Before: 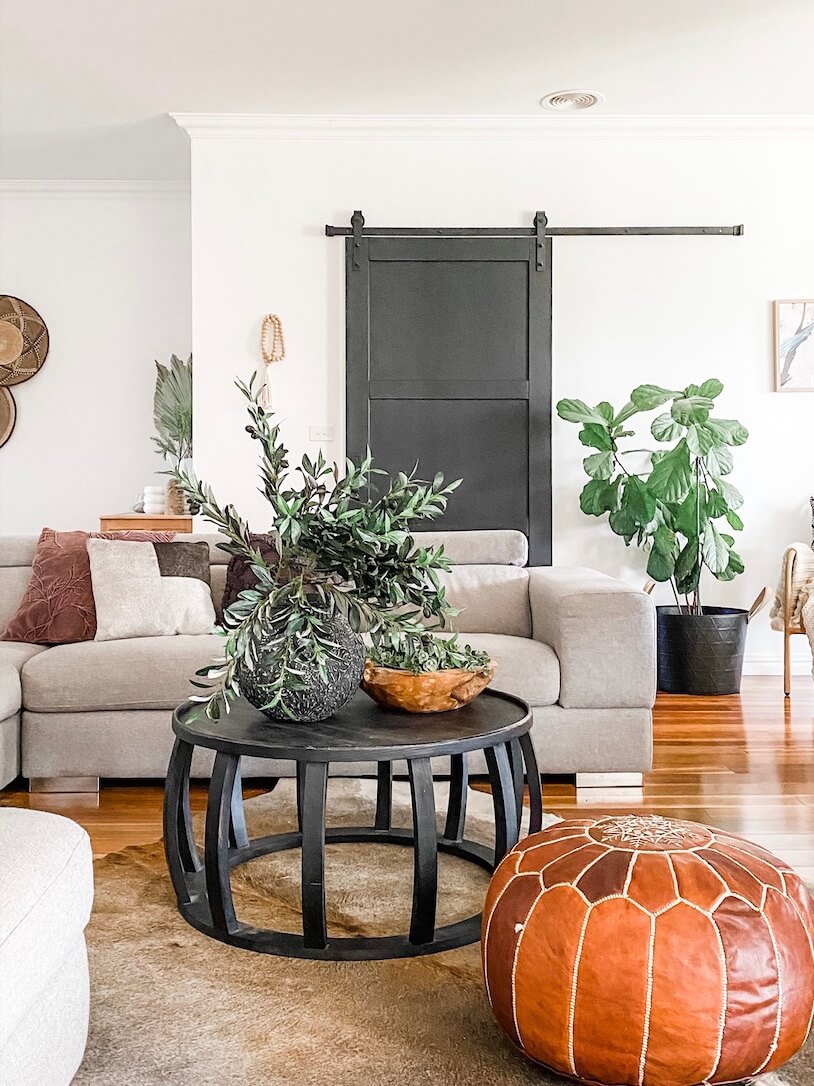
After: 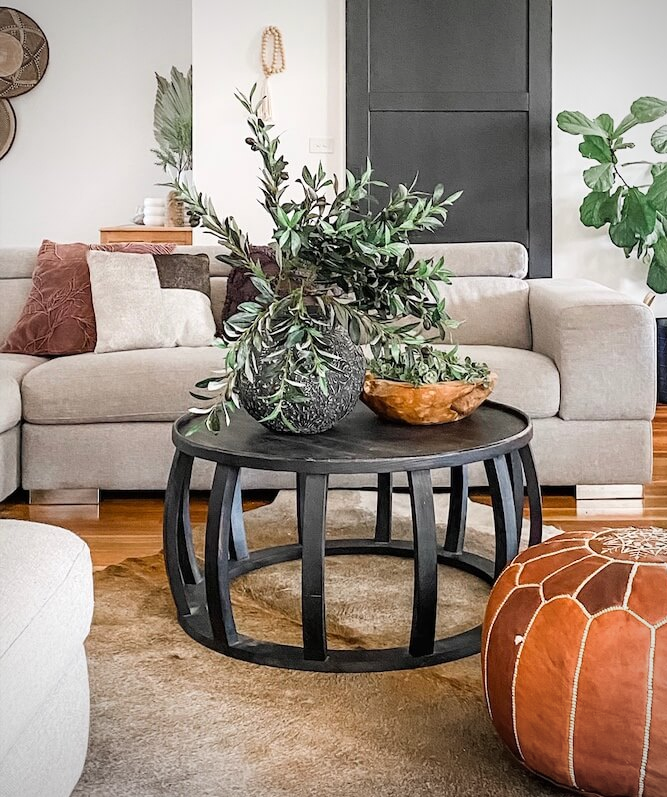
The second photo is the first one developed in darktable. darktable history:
vignetting: fall-off radius 60.65%
crop: top 26.531%, right 17.959%
